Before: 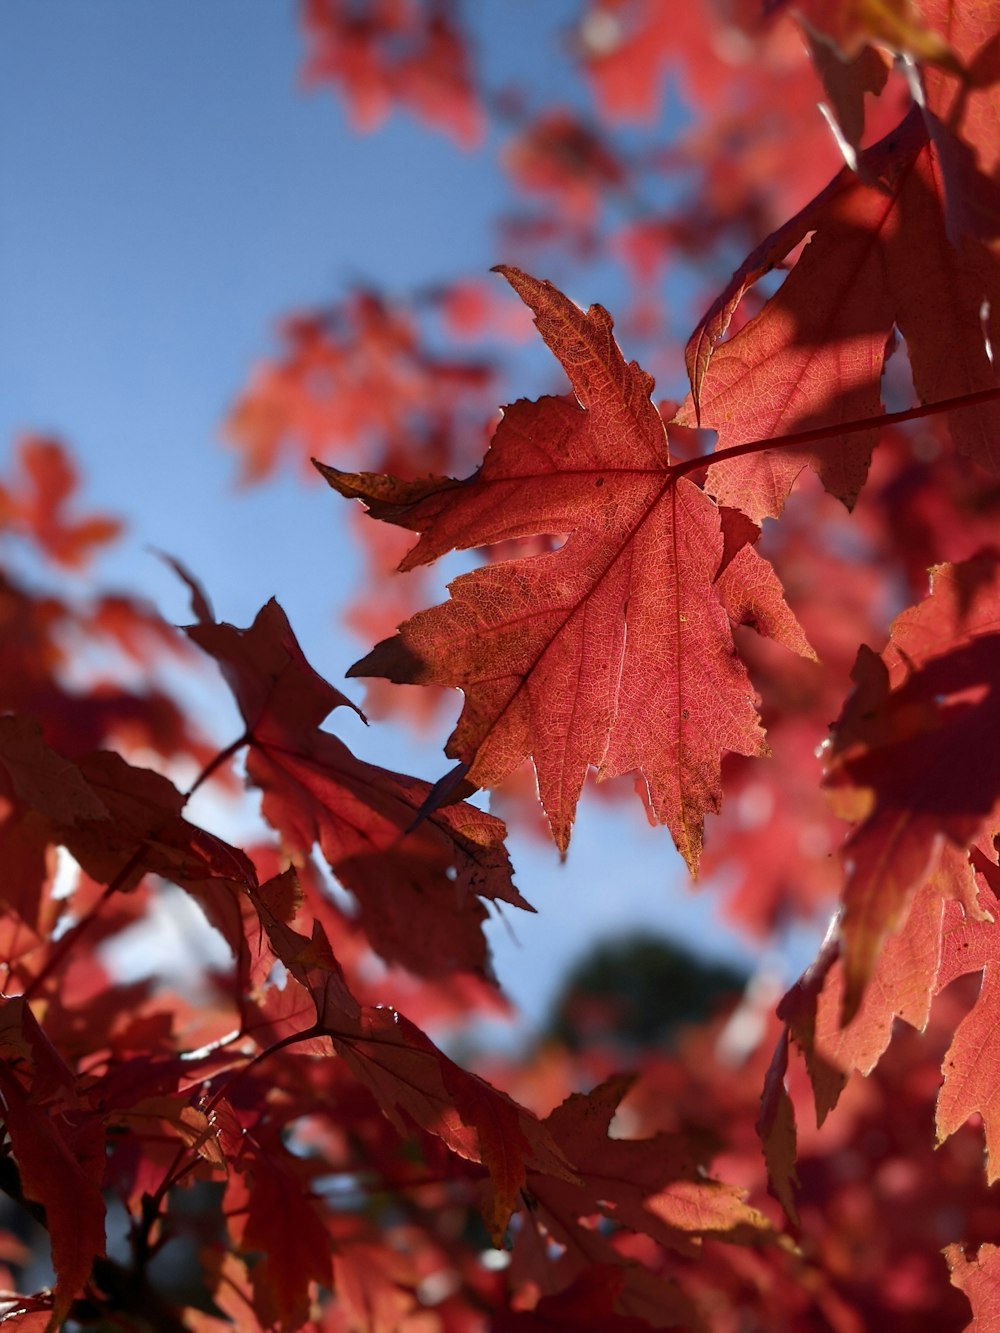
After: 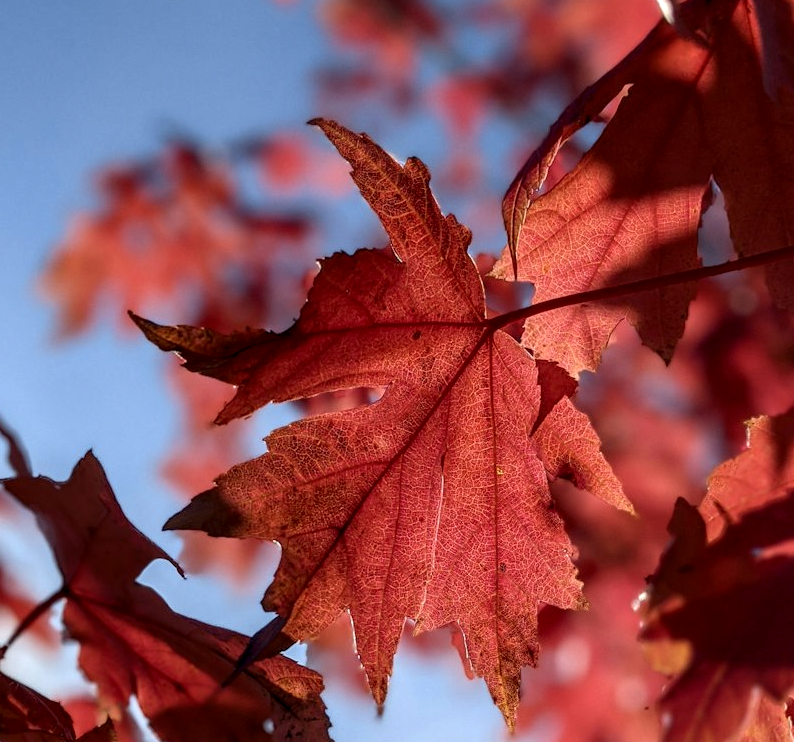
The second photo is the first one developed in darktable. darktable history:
crop: left 18.38%, top 11.092%, right 2.134%, bottom 33.217%
local contrast: detail 142%
